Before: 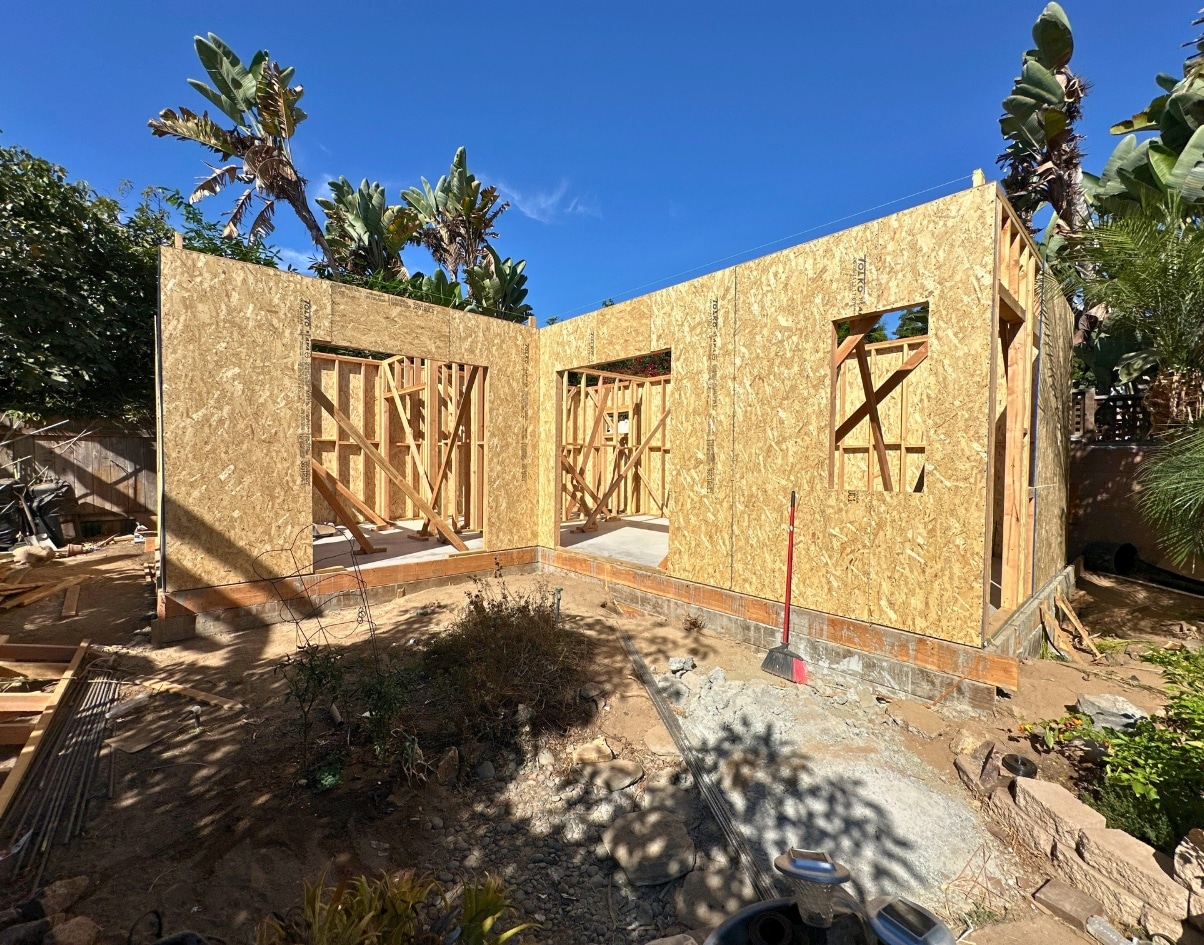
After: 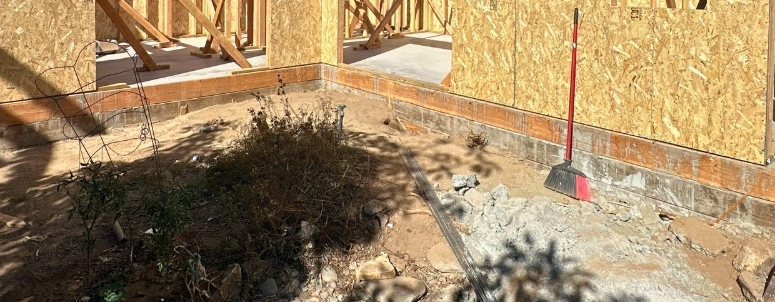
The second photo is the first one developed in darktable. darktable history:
crop: left 18.091%, top 51.13%, right 17.525%, bottom 16.85%
white balance: emerald 1
